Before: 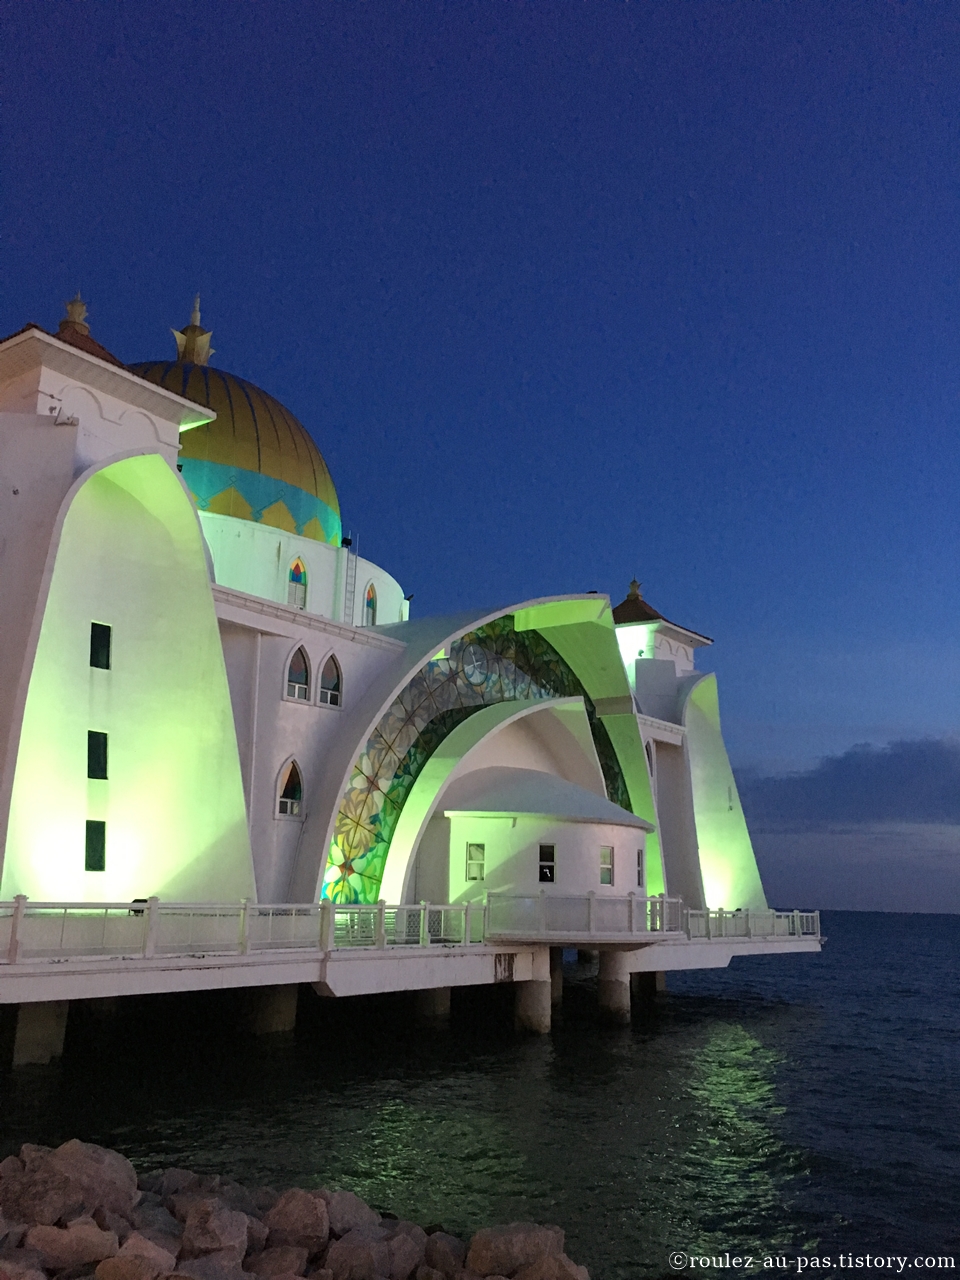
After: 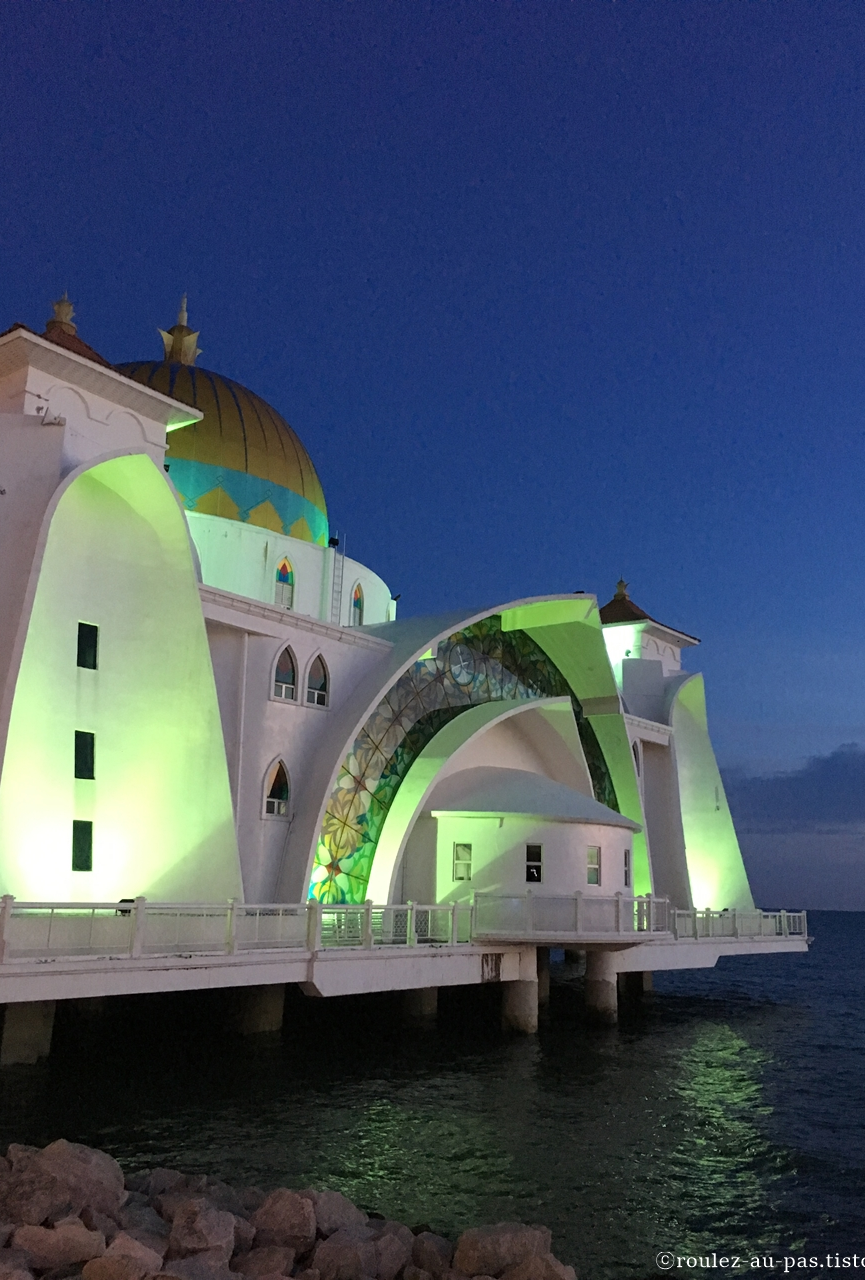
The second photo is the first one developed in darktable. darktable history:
crop and rotate: left 1.406%, right 8.406%
